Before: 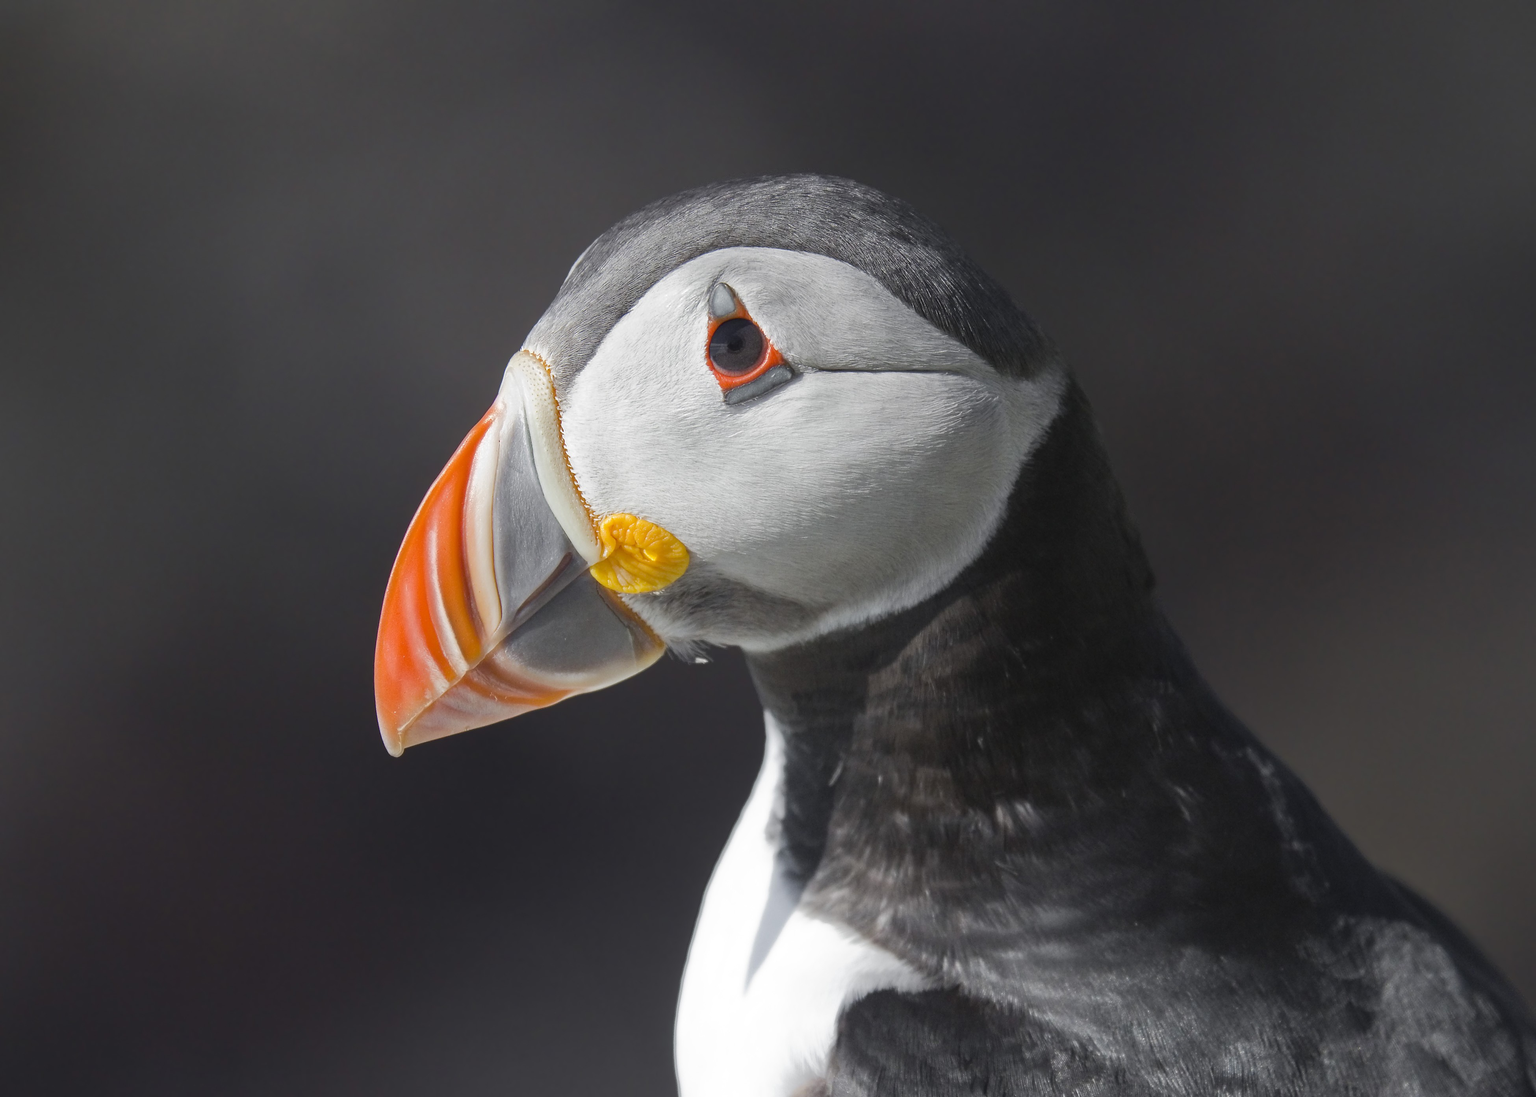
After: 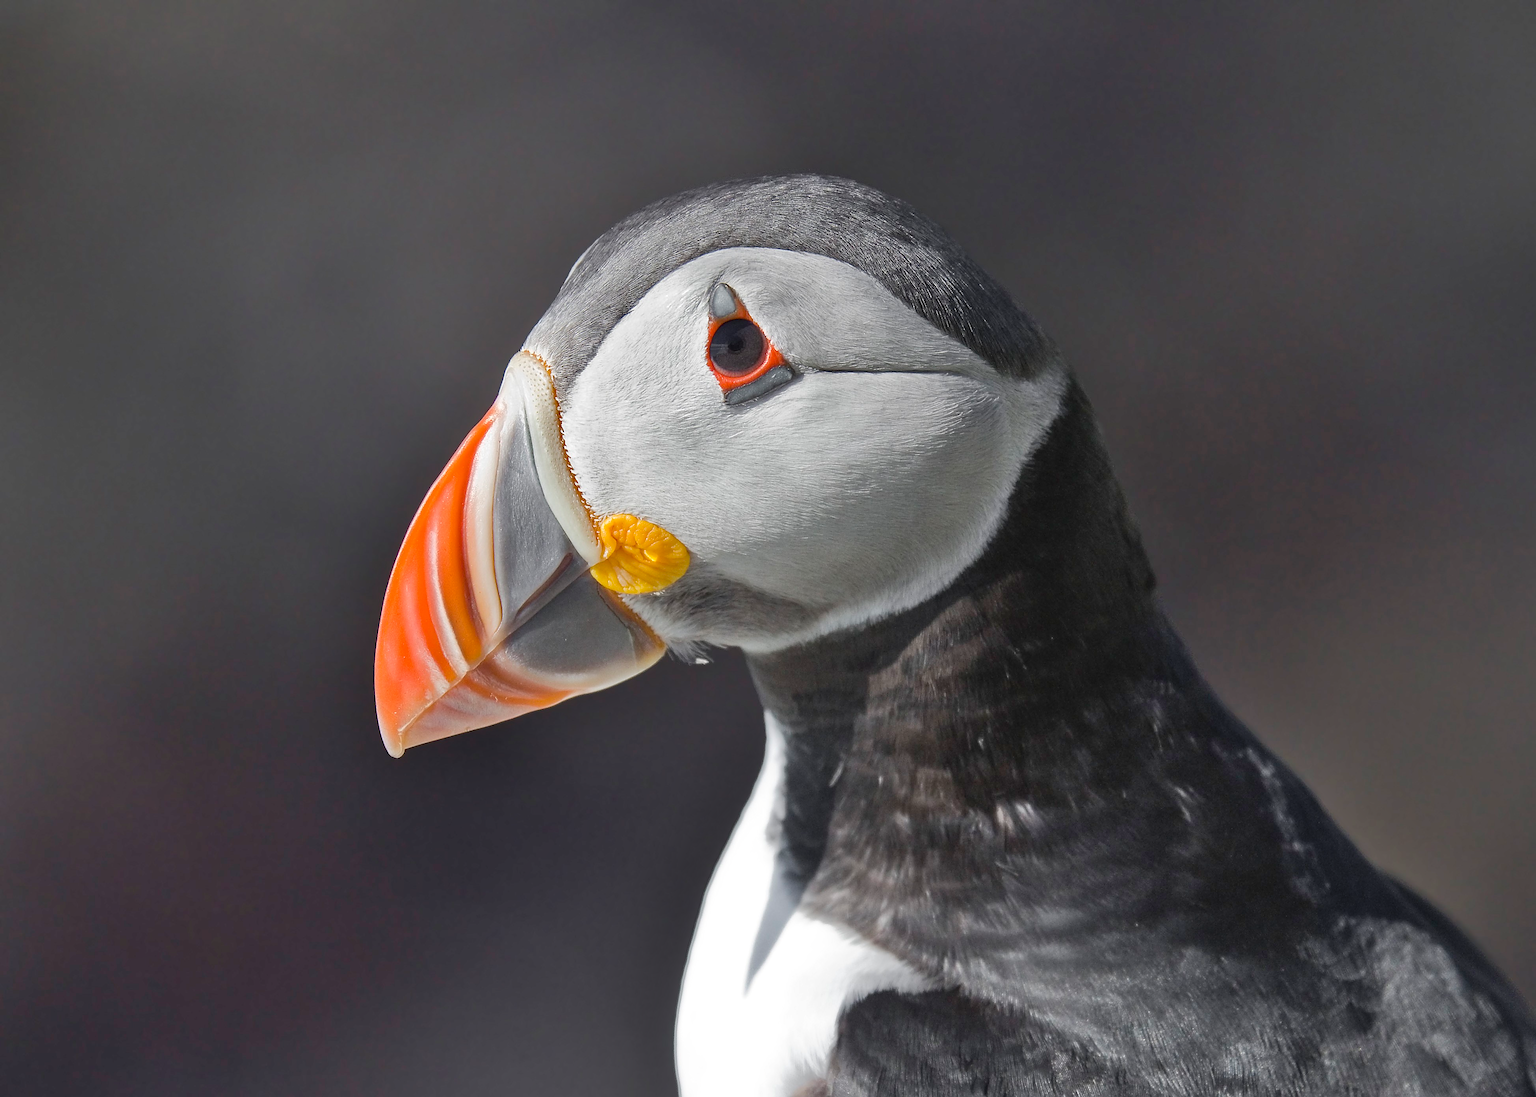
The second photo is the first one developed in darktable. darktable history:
sharpen: on, module defaults
shadows and highlights: white point adjustment 0.824, highlights color adjustment 39.53%, soften with gaussian
color correction: highlights b* 0.027
